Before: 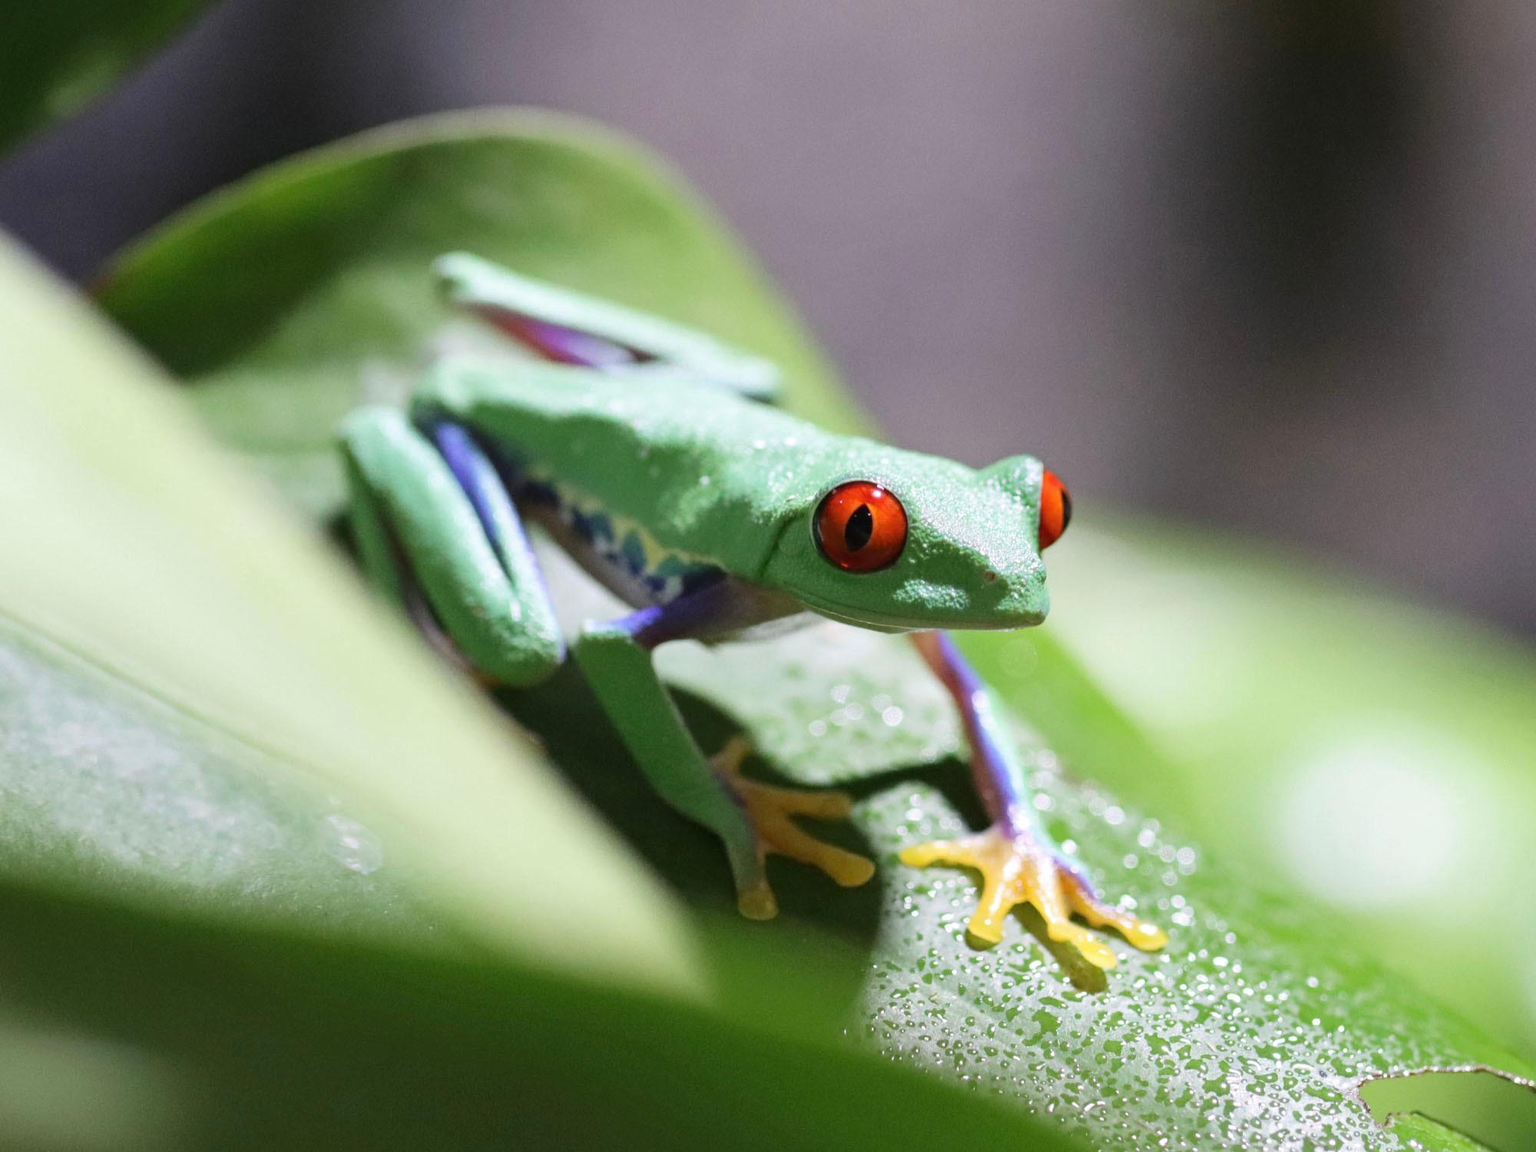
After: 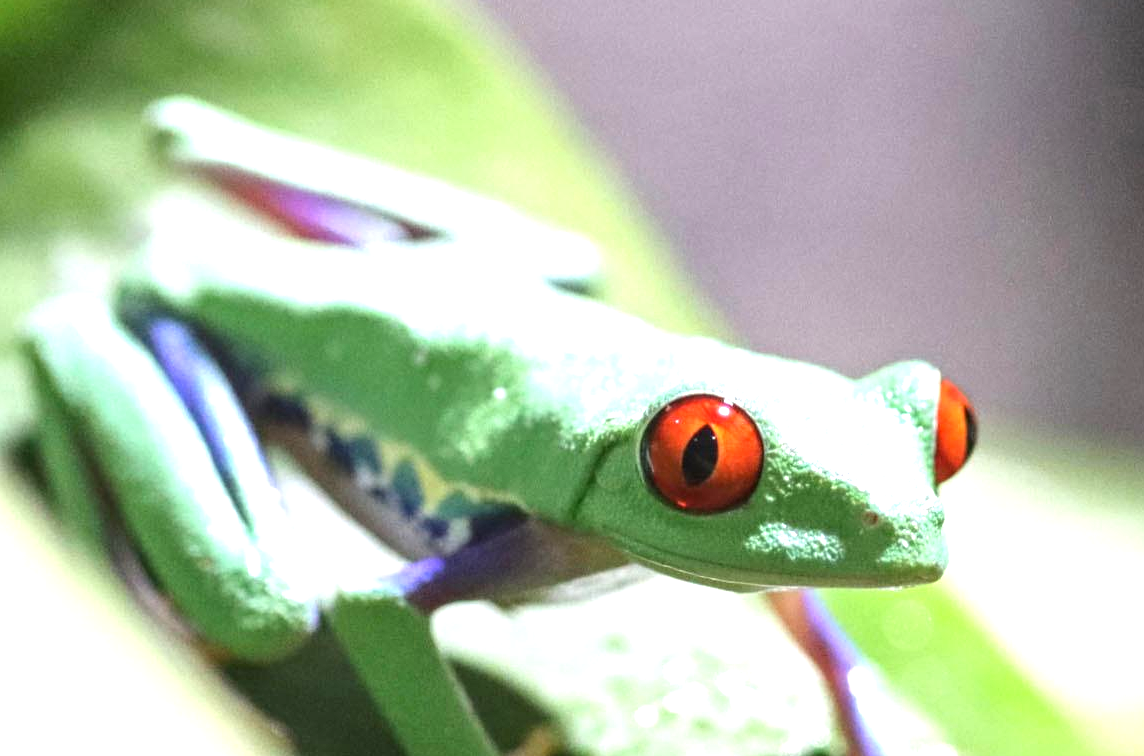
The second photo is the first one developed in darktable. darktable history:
crop: left 20.932%, top 15.471%, right 21.848%, bottom 34.081%
exposure: black level correction 0, exposure 0.9 EV, compensate highlight preservation false
local contrast: on, module defaults
